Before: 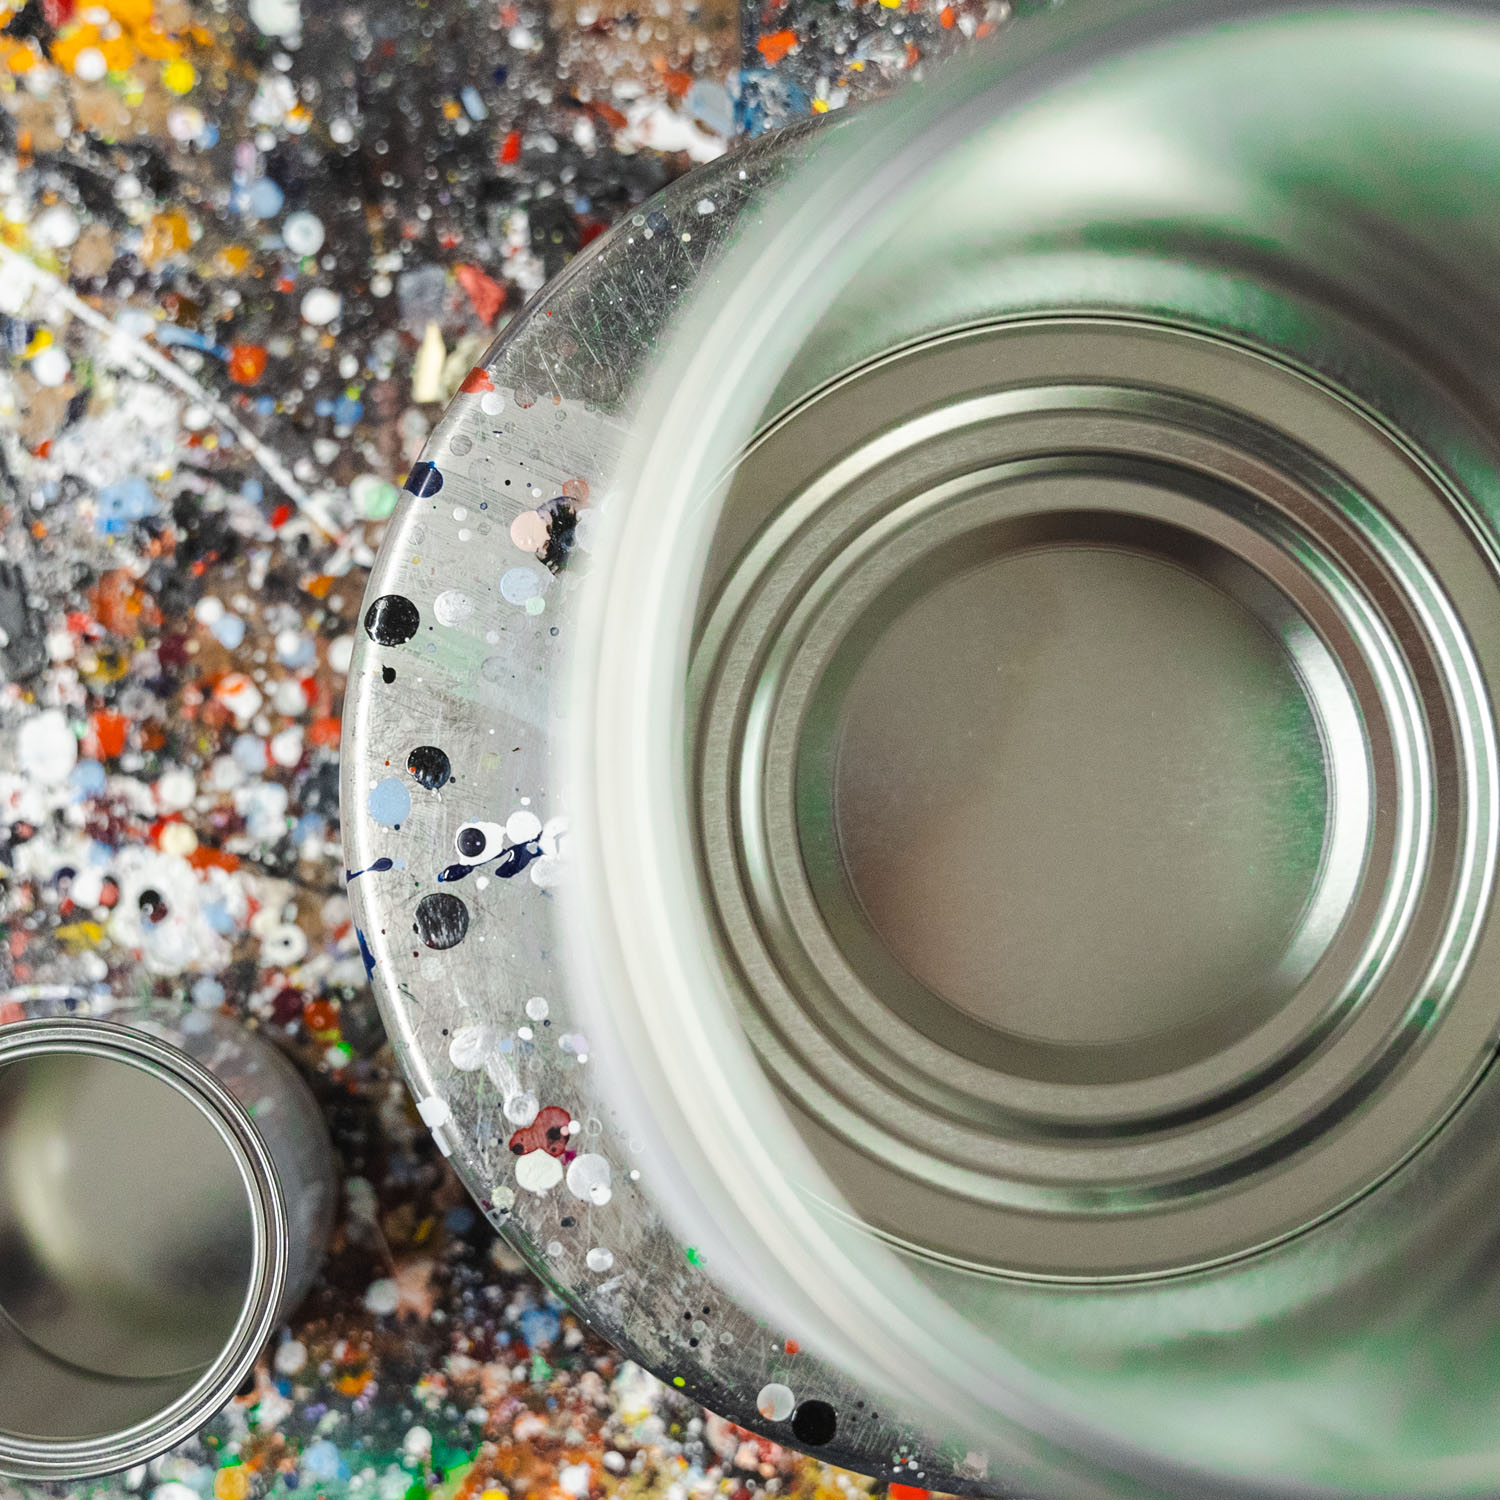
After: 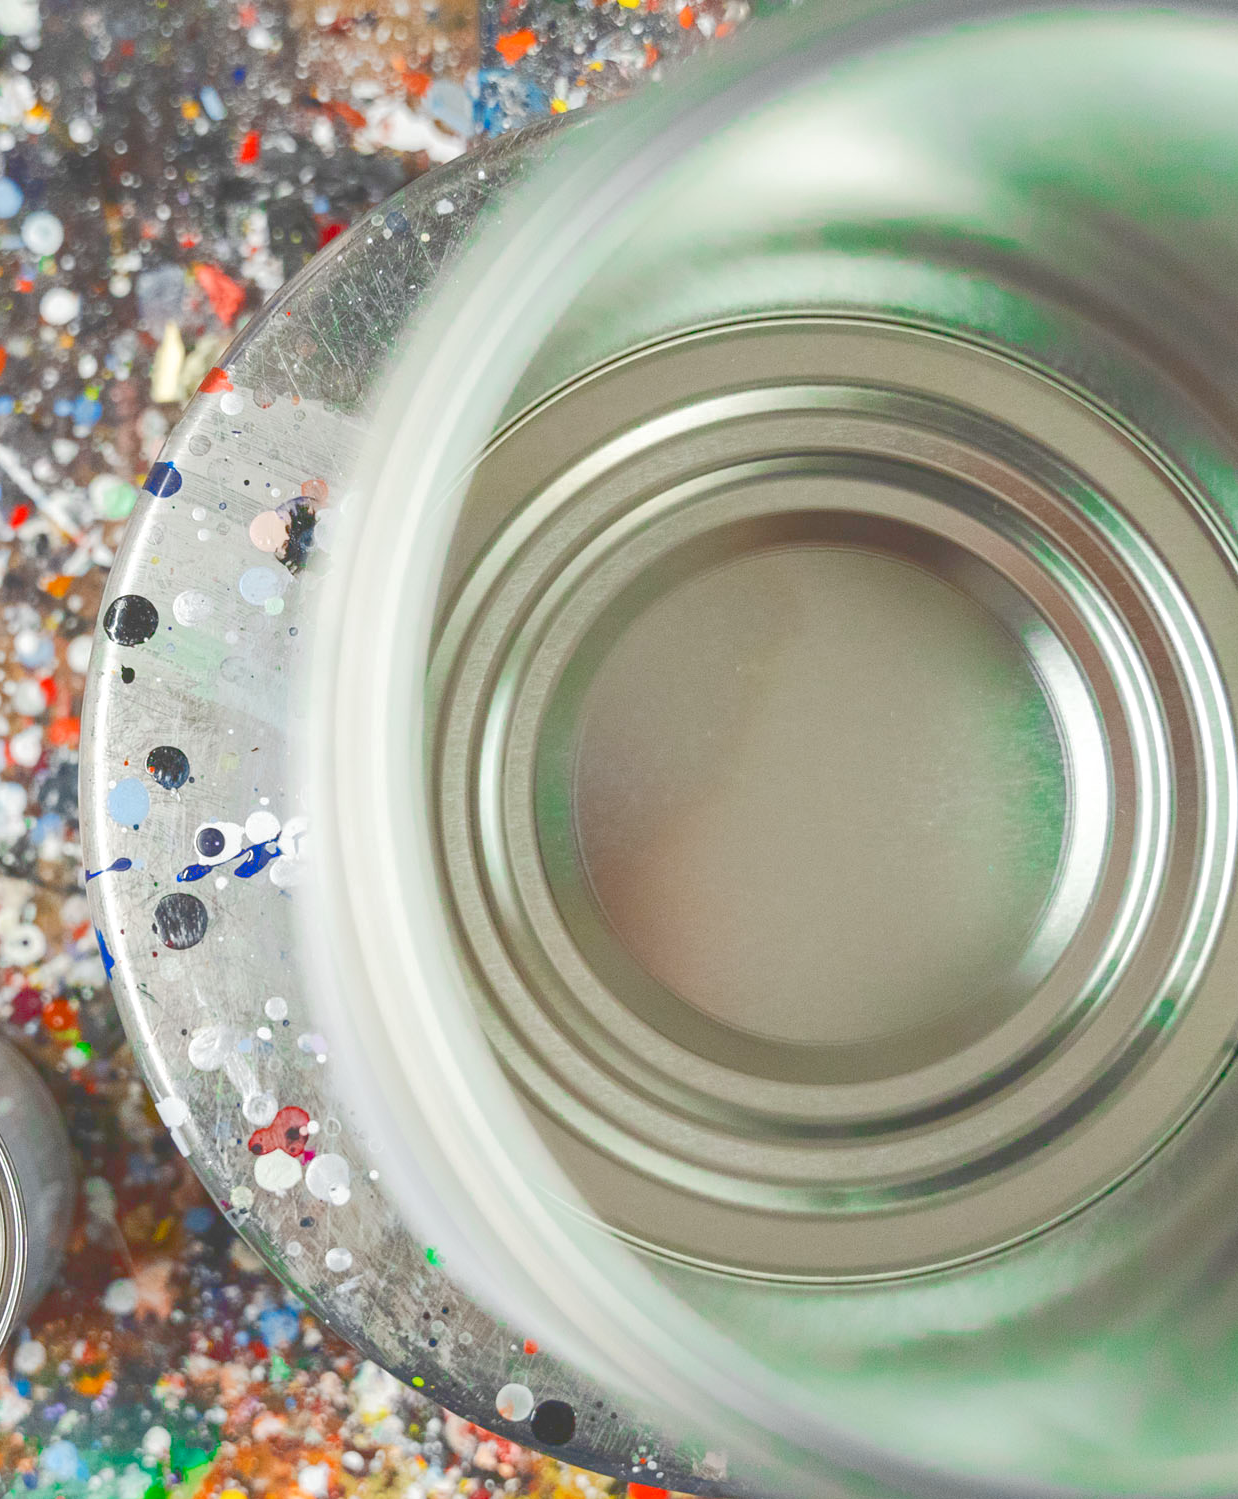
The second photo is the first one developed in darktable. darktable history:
crop: left 17.418%, bottom 0.048%
shadows and highlights: shadows 11.79, white point adjustment 1.34, highlights -0.709, soften with gaussian
tone curve: curves: ch0 [(0, 0) (0.003, 0.238) (0.011, 0.238) (0.025, 0.242) (0.044, 0.256) (0.069, 0.277) (0.1, 0.294) (0.136, 0.315) (0.177, 0.345) (0.224, 0.379) (0.277, 0.419) (0.335, 0.463) (0.399, 0.511) (0.468, 0.566) (0.543, 0.627) (0.623, 0.687) (0.709, 0.75) (0.801, 0.824) (0.898, 0.89) (1, 1)], color space Lab, linked channels, preserve colors none
